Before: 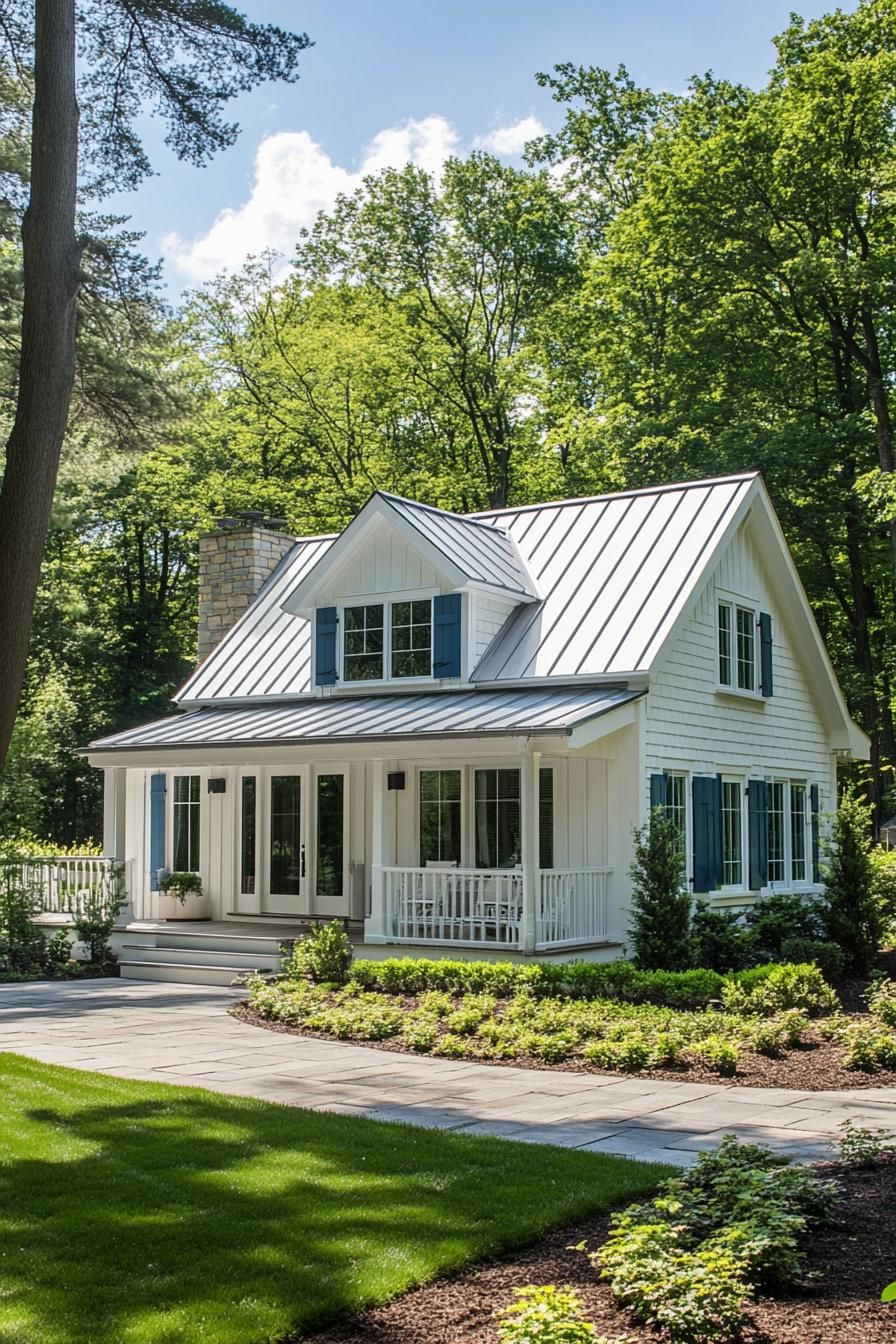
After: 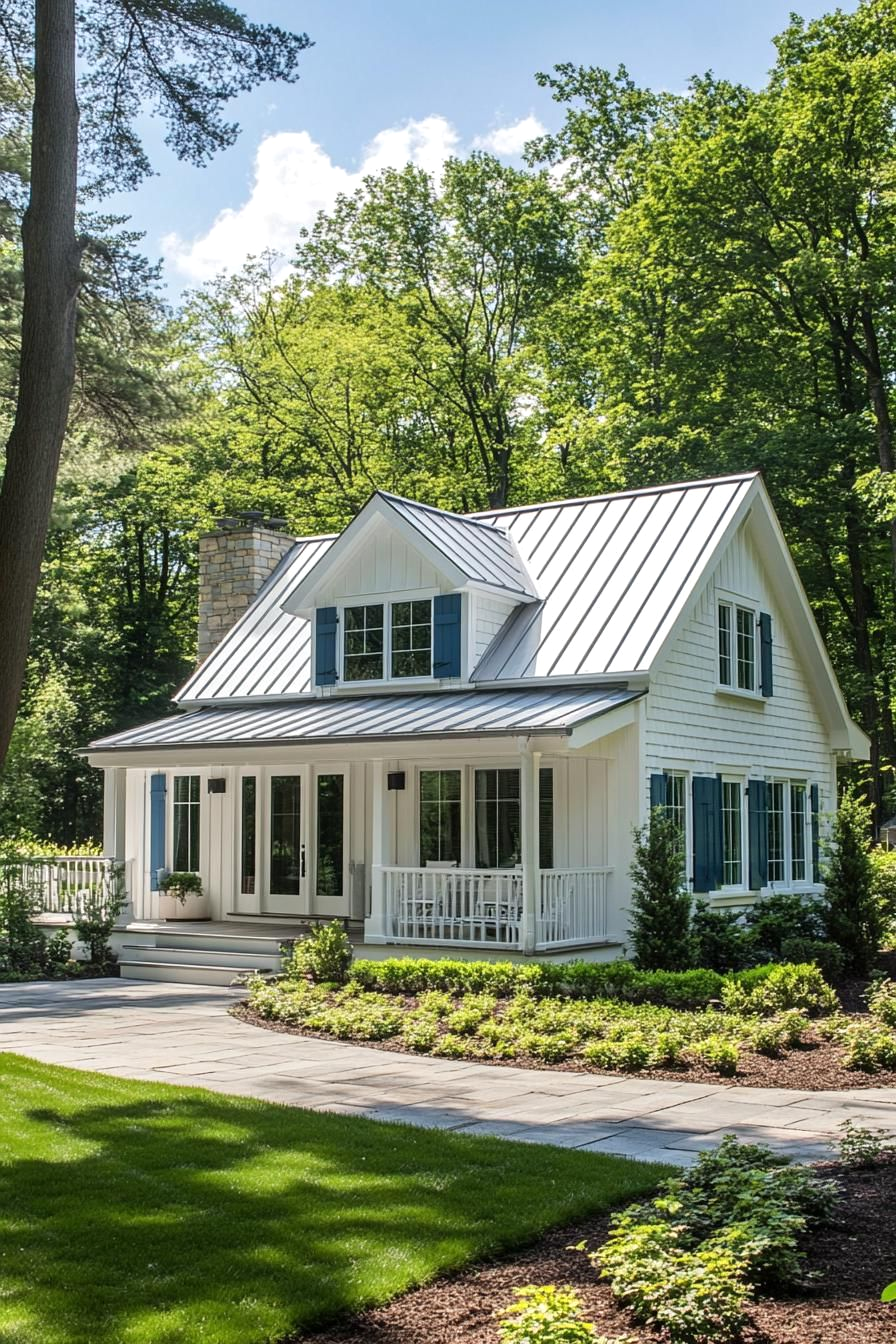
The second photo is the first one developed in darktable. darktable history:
exposure: exposure 0.129 EV, compensate highlight preservation false
